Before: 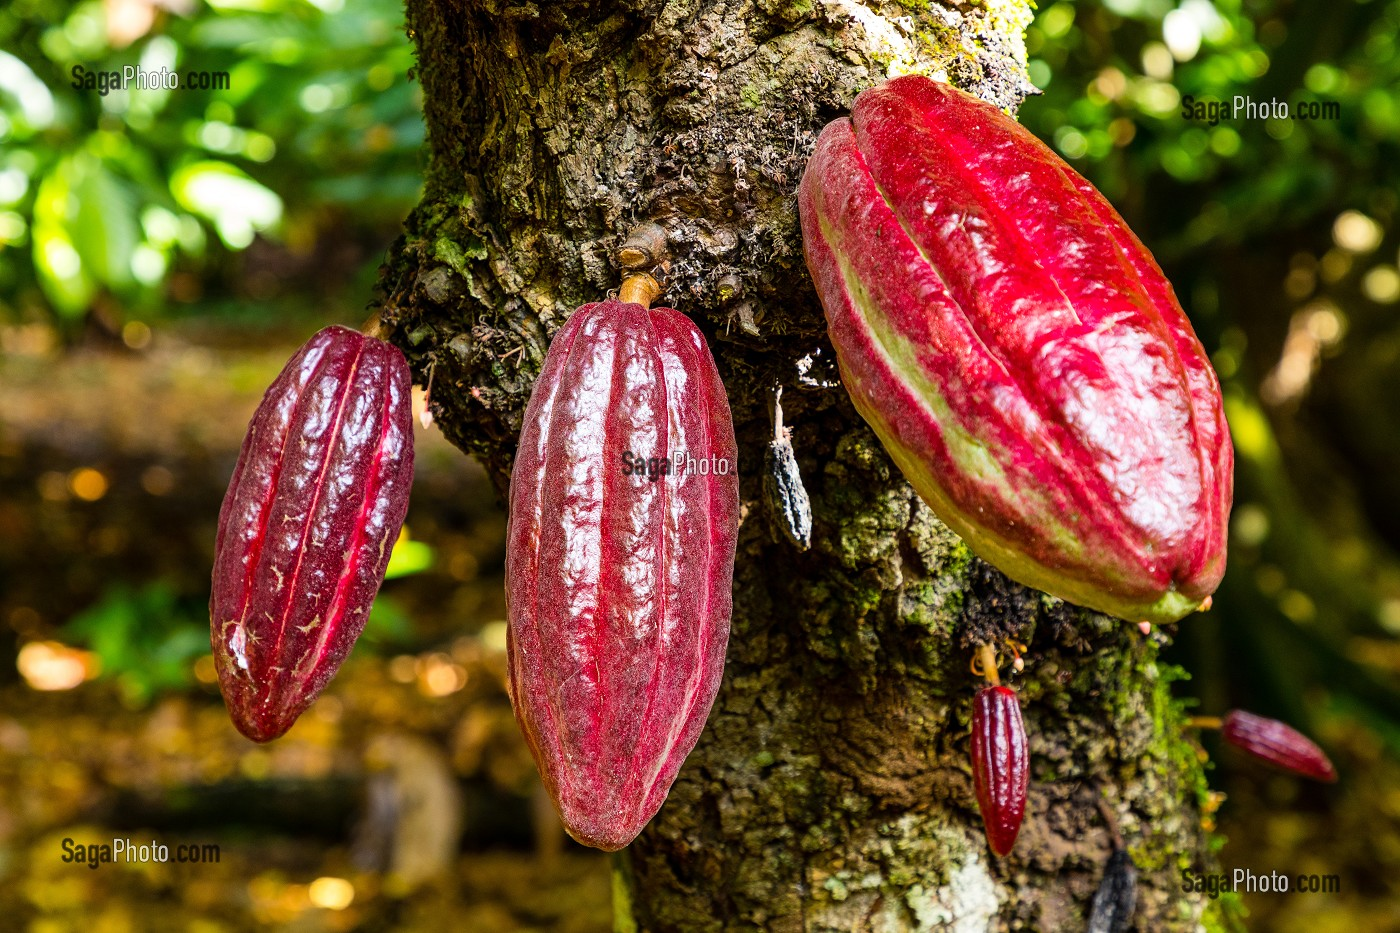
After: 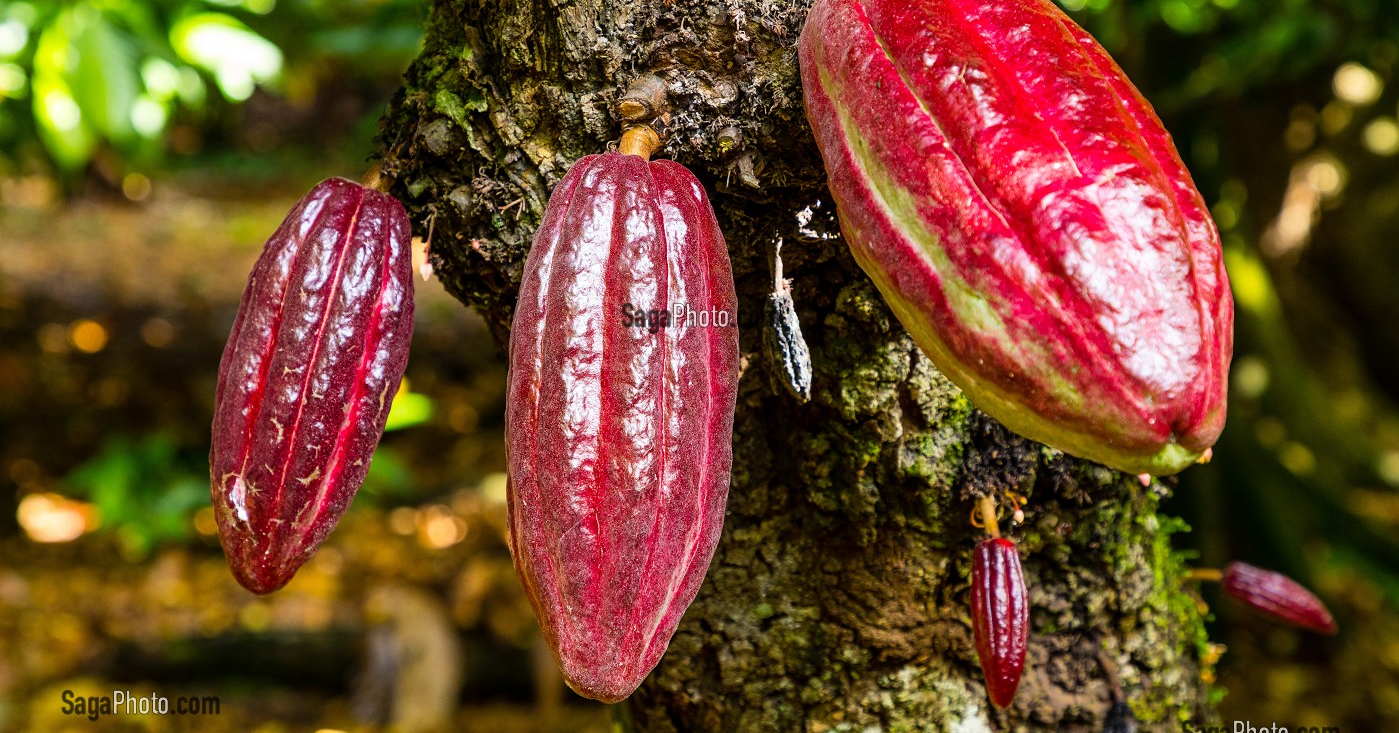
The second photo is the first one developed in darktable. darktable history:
crop and rotate: top 15.926%, bottom 5.475%
